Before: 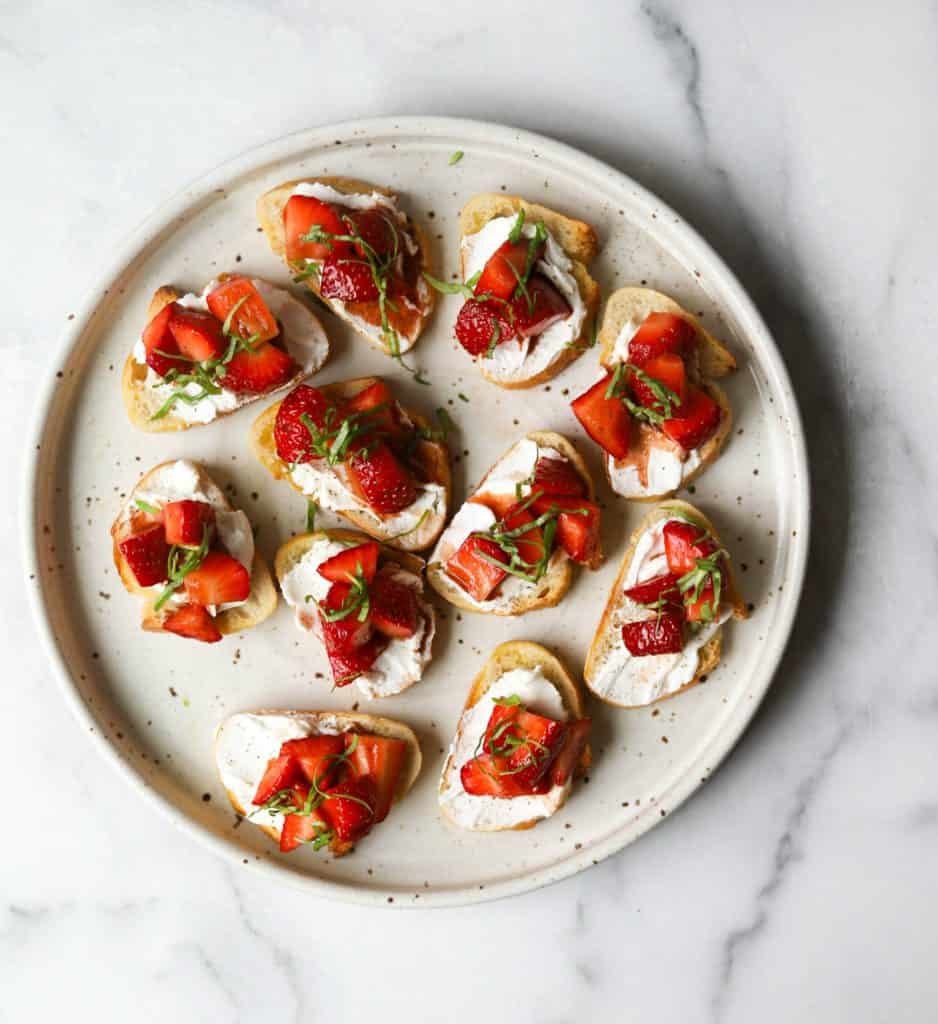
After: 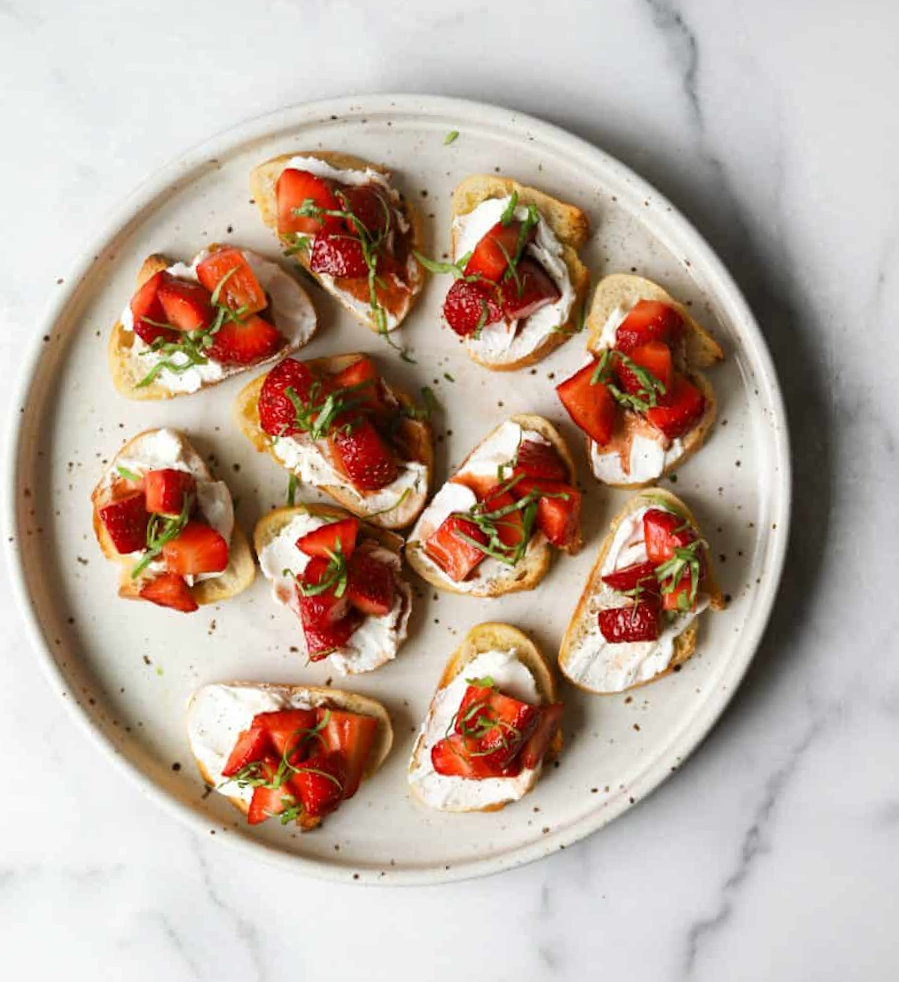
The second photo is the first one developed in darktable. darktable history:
crop and rotate: angle -2.28°
